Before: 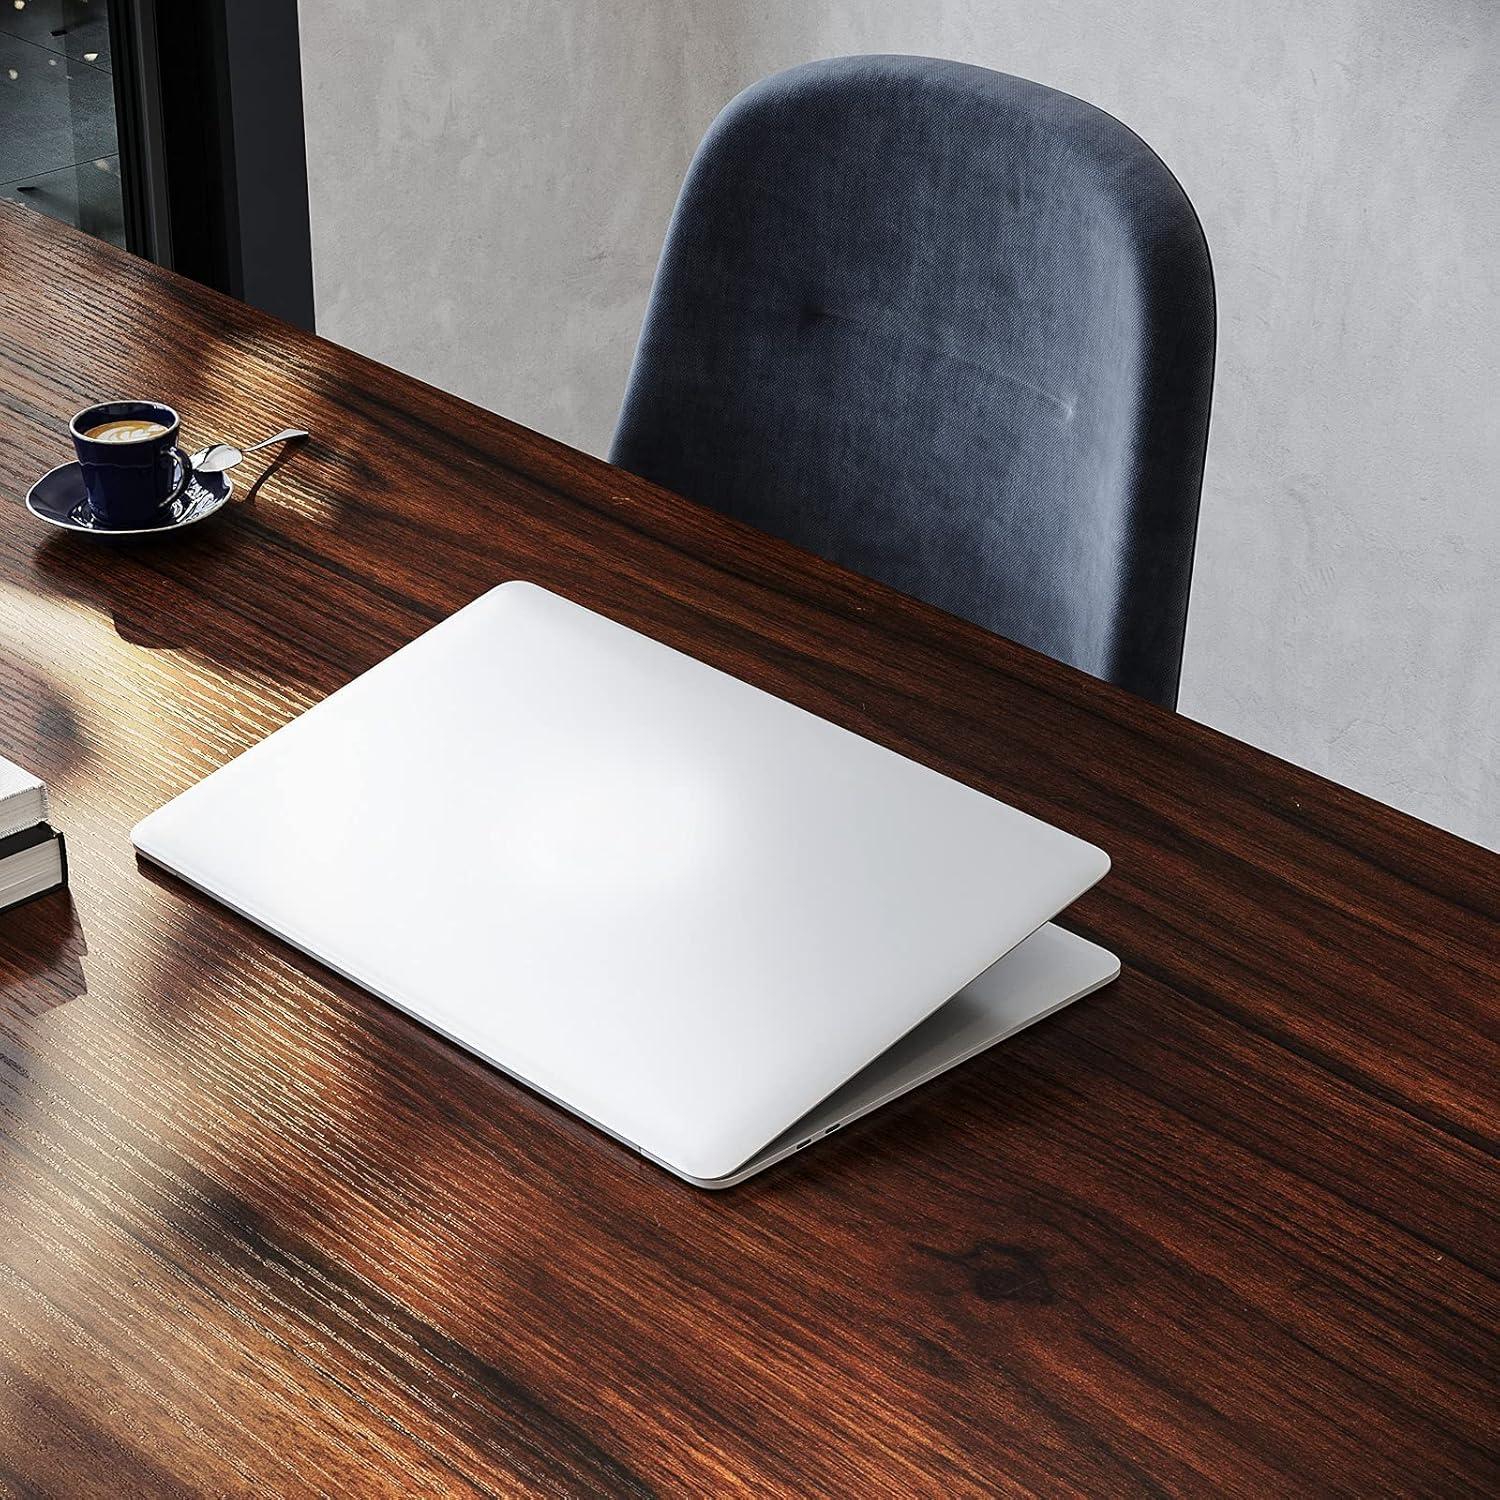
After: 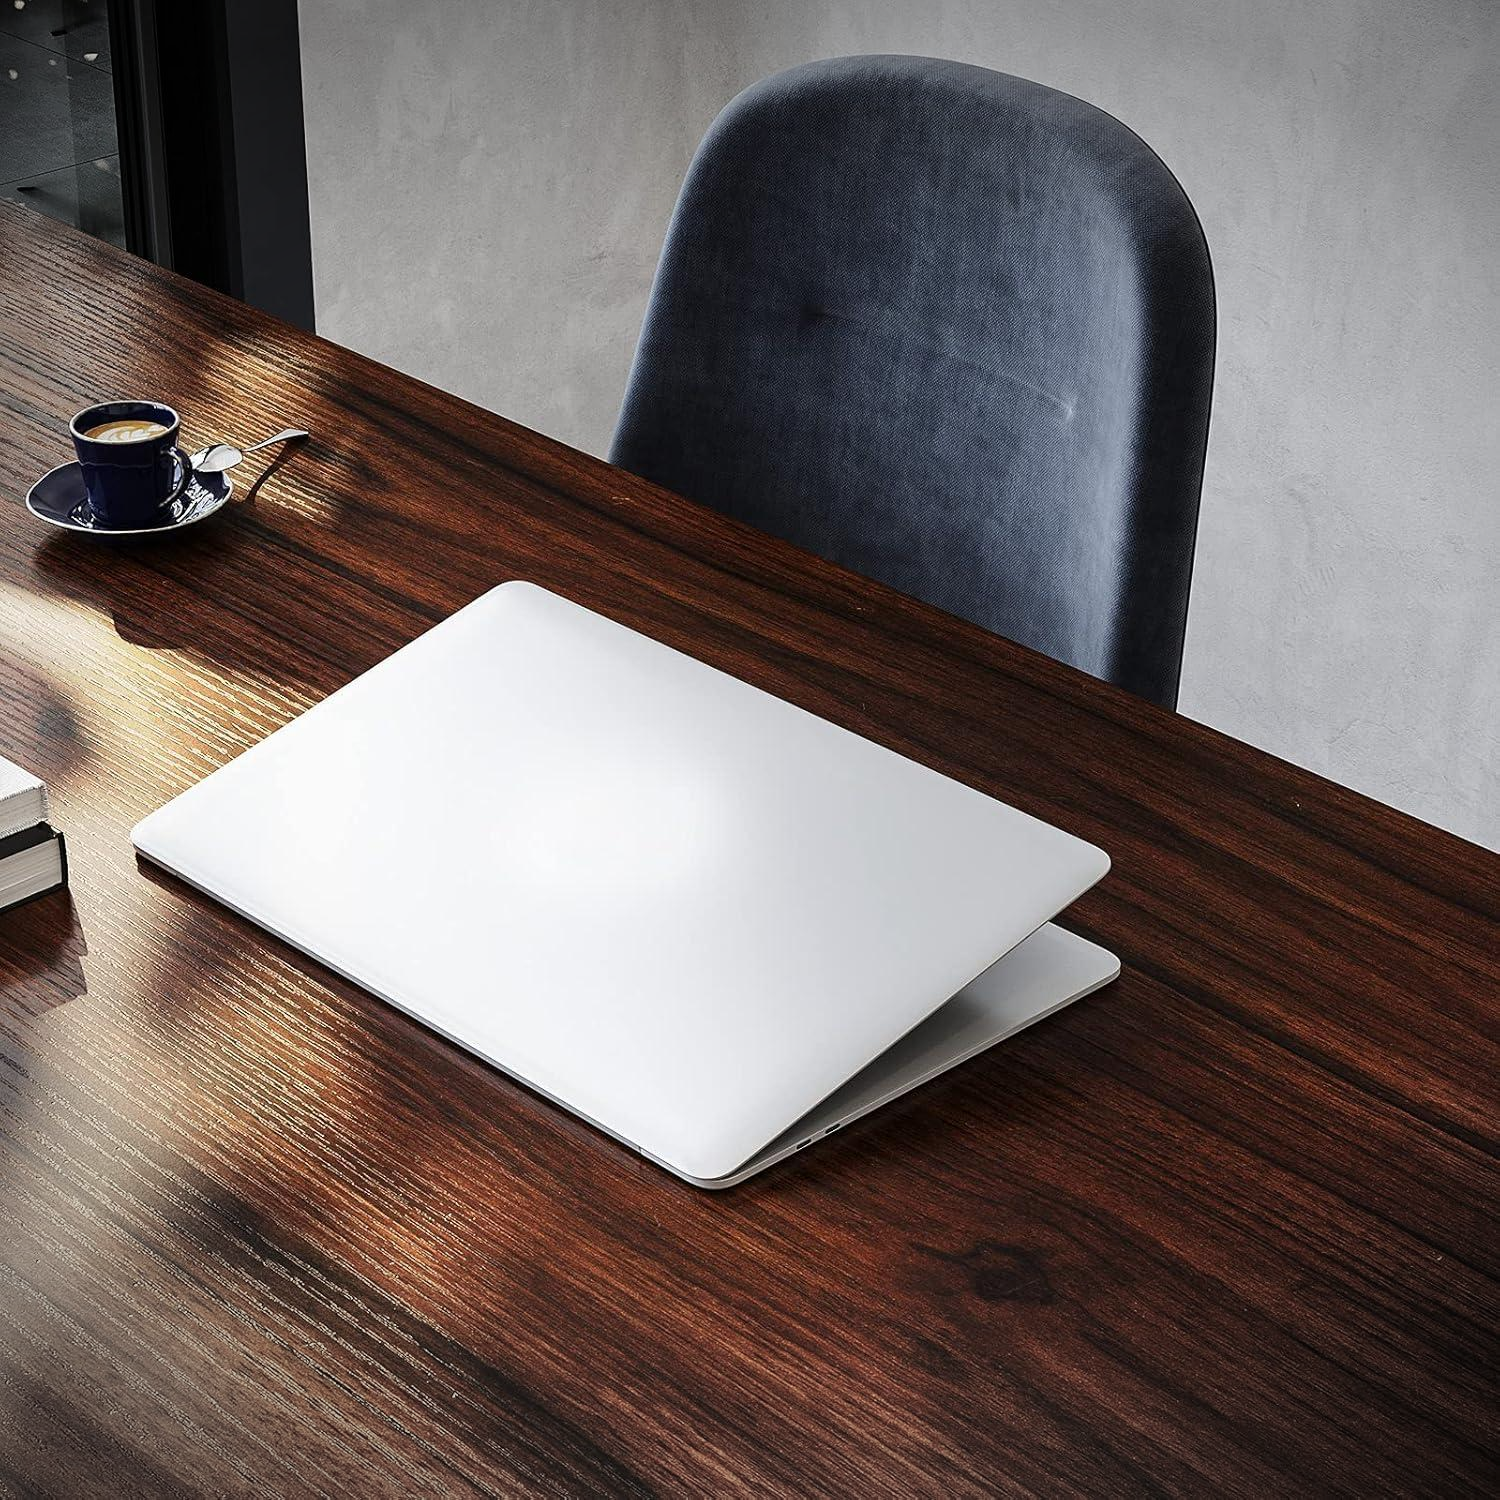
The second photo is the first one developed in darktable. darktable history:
vignetting: fall-off start 100.02%, width/height ratio 1.305
